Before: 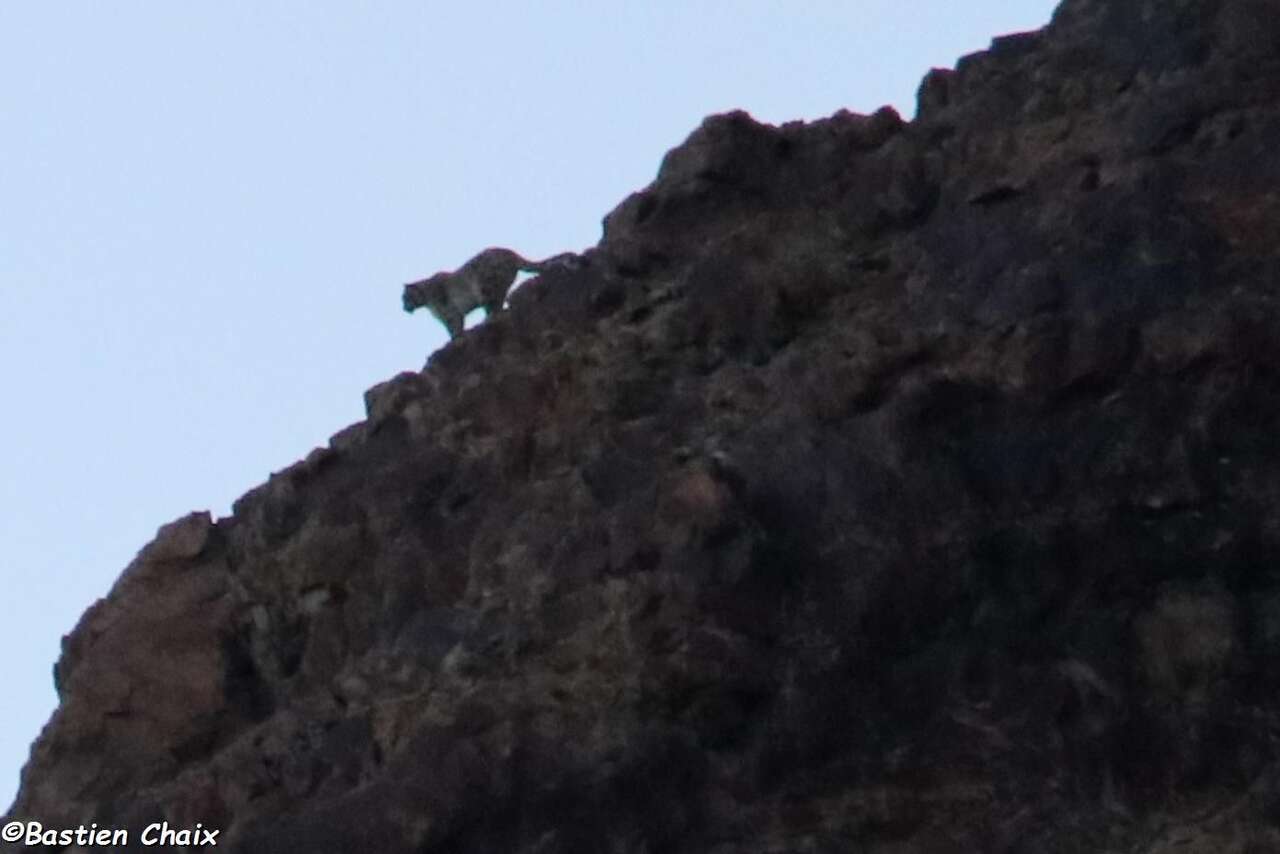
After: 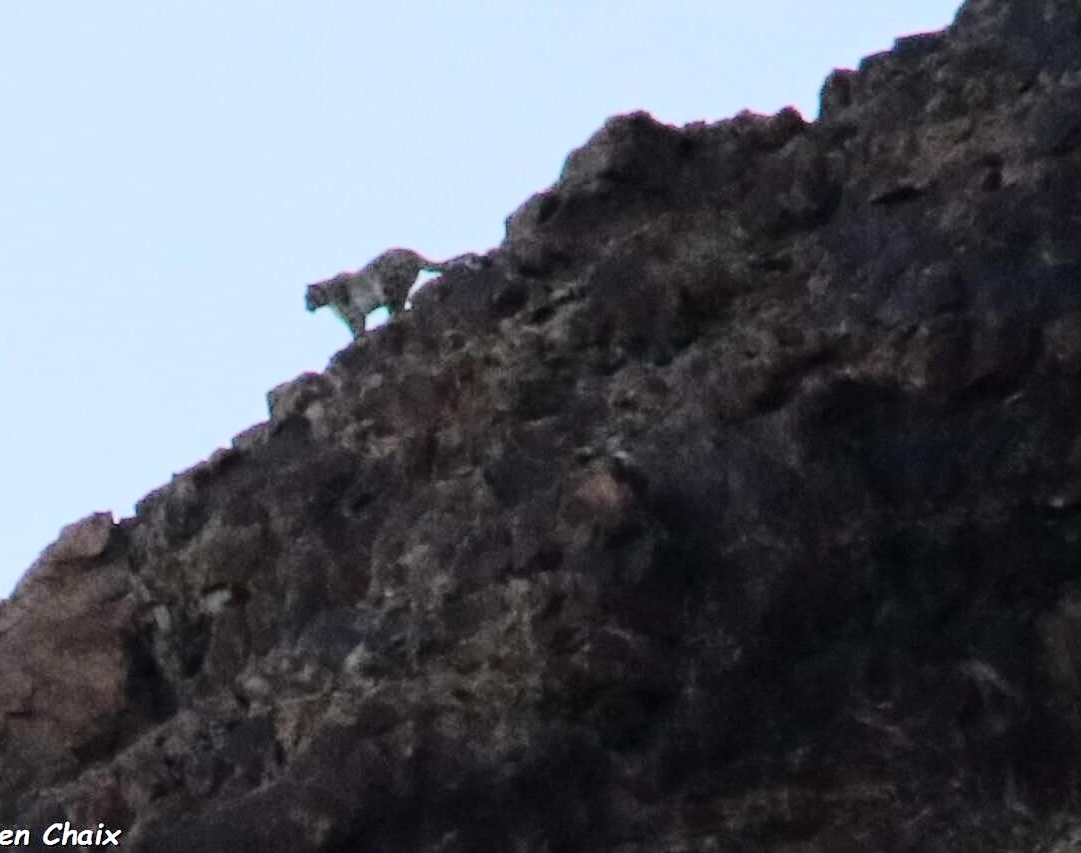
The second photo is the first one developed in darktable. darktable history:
crop: left 7.663%, right 7.812%
contrast brightness saturation: saturation -0.056
tone equalizer: -7 EV 0.162 EV, -6 EV 0.63 EV, -5 EV 1.15 EV, -4 EV 1.33 EV, -3 EV 1.14 EV, -2 EV 0.6 EV, -1 EV 0.155 EV, edges refinement/feathering 500, mask exposure compensation -1.57 EV, preserve details no
